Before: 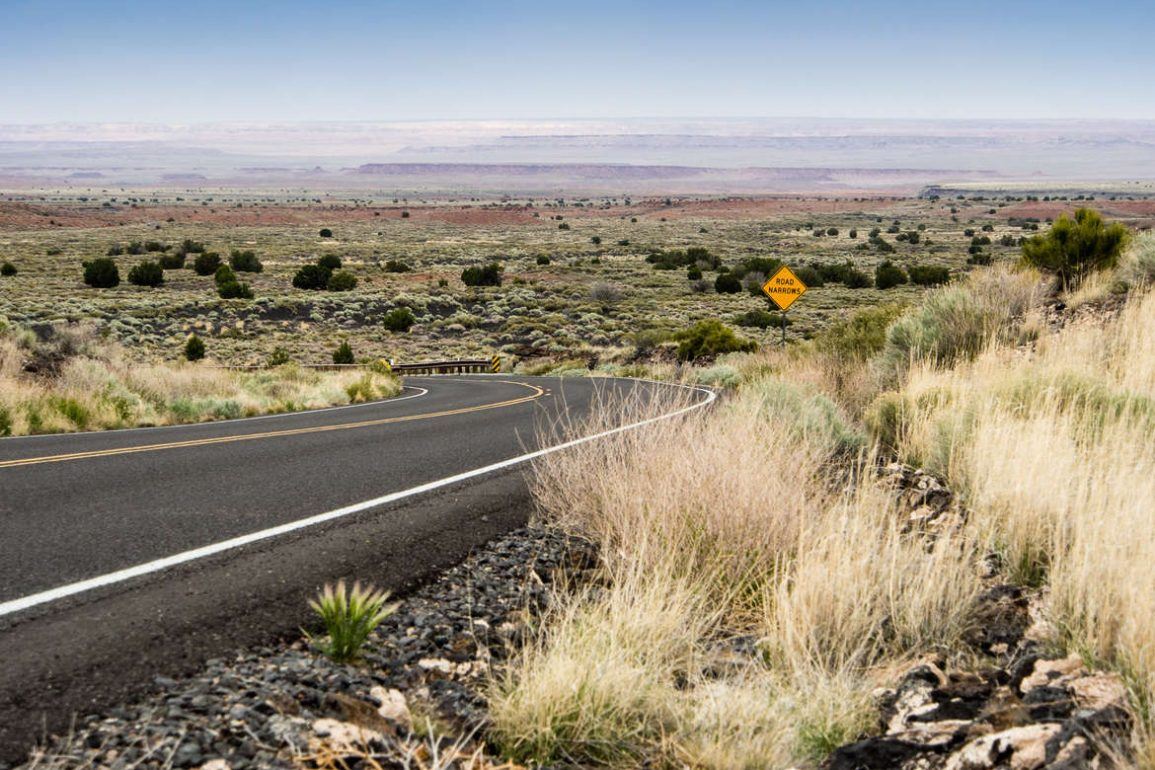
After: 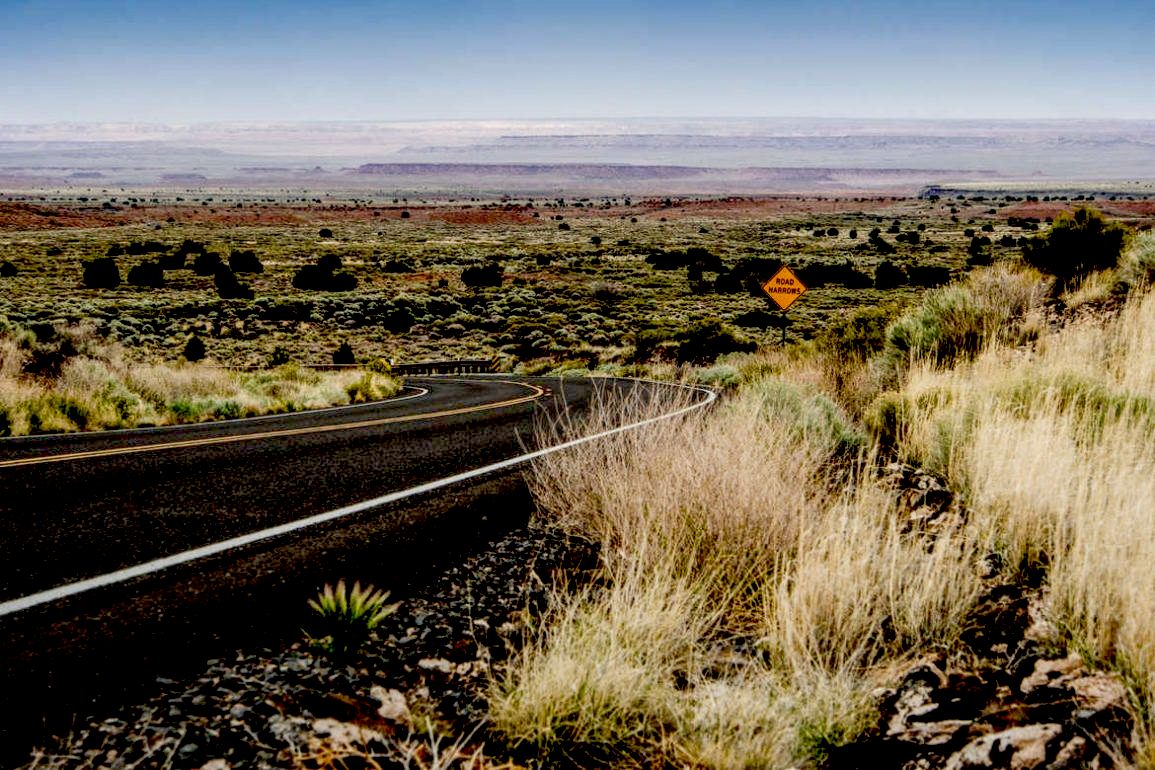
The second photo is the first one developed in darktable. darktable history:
exposure: black level correction 0.1, exposure -0.092 EV, compensate highlight preservation false
local contrast: on, module defaults
